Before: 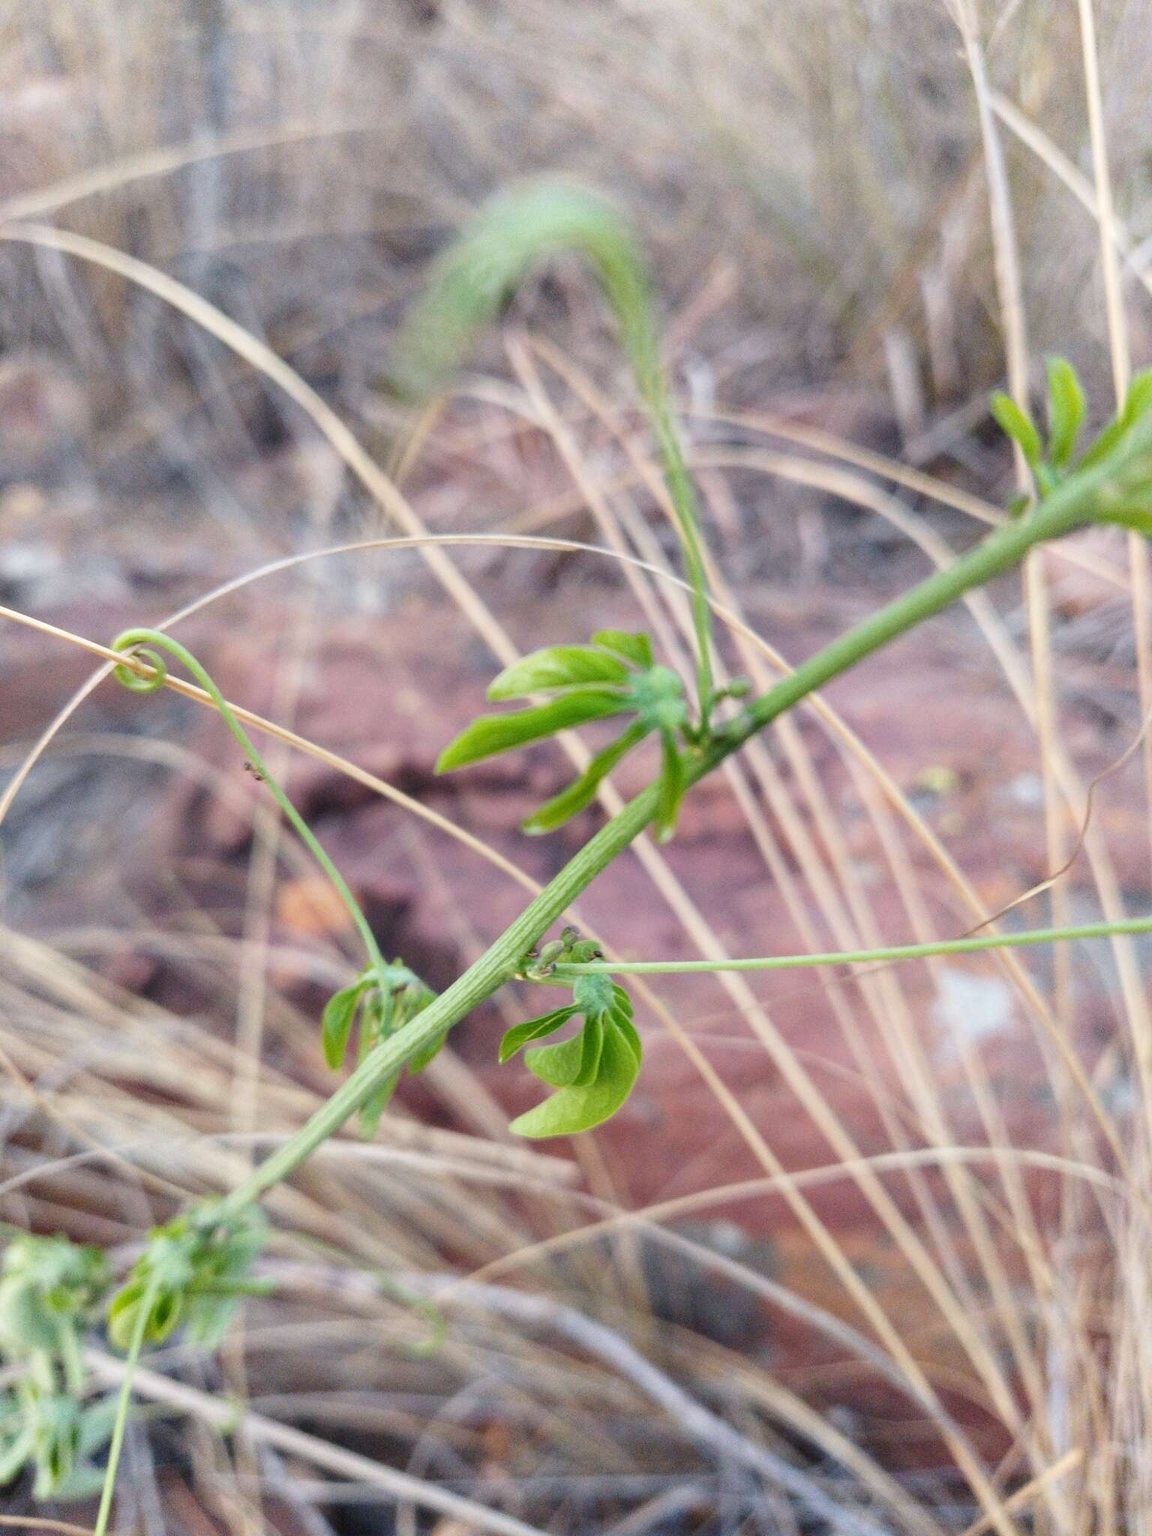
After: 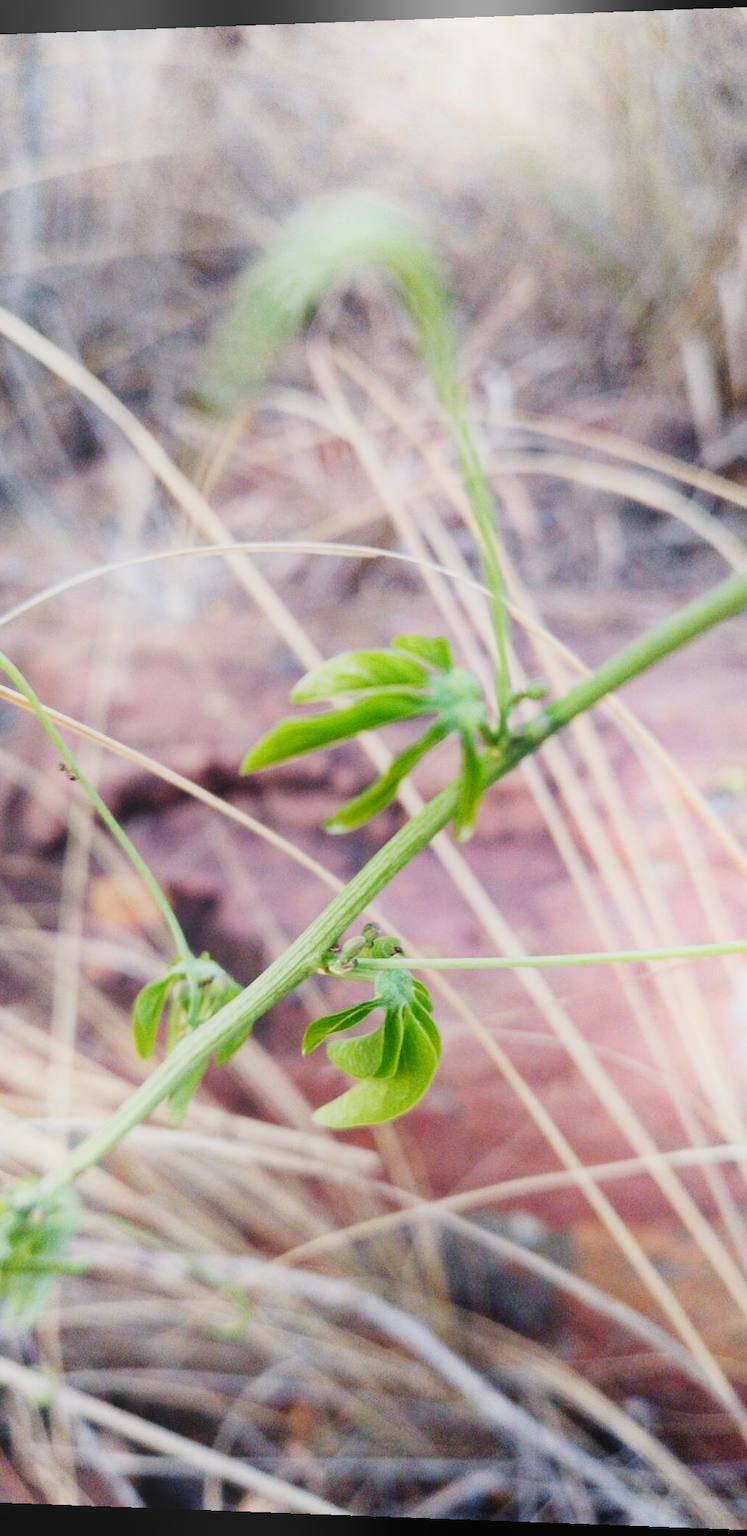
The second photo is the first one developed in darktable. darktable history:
bloom: on, module defaults
rotate and perspective: lens shift (horizontal) -0.055, automatic cropping off
crop and rotate: left 15.055%, right 18.278%
sigmoid: contrast 1.69, skew -0.23, preserve hue 0%, red attenuation 0.1, red rotation 0.035, green attenuation 0.1, green rotation -0.017, blue attenuation 0.15, blue rotation -0.052, base primaries Rec2020
